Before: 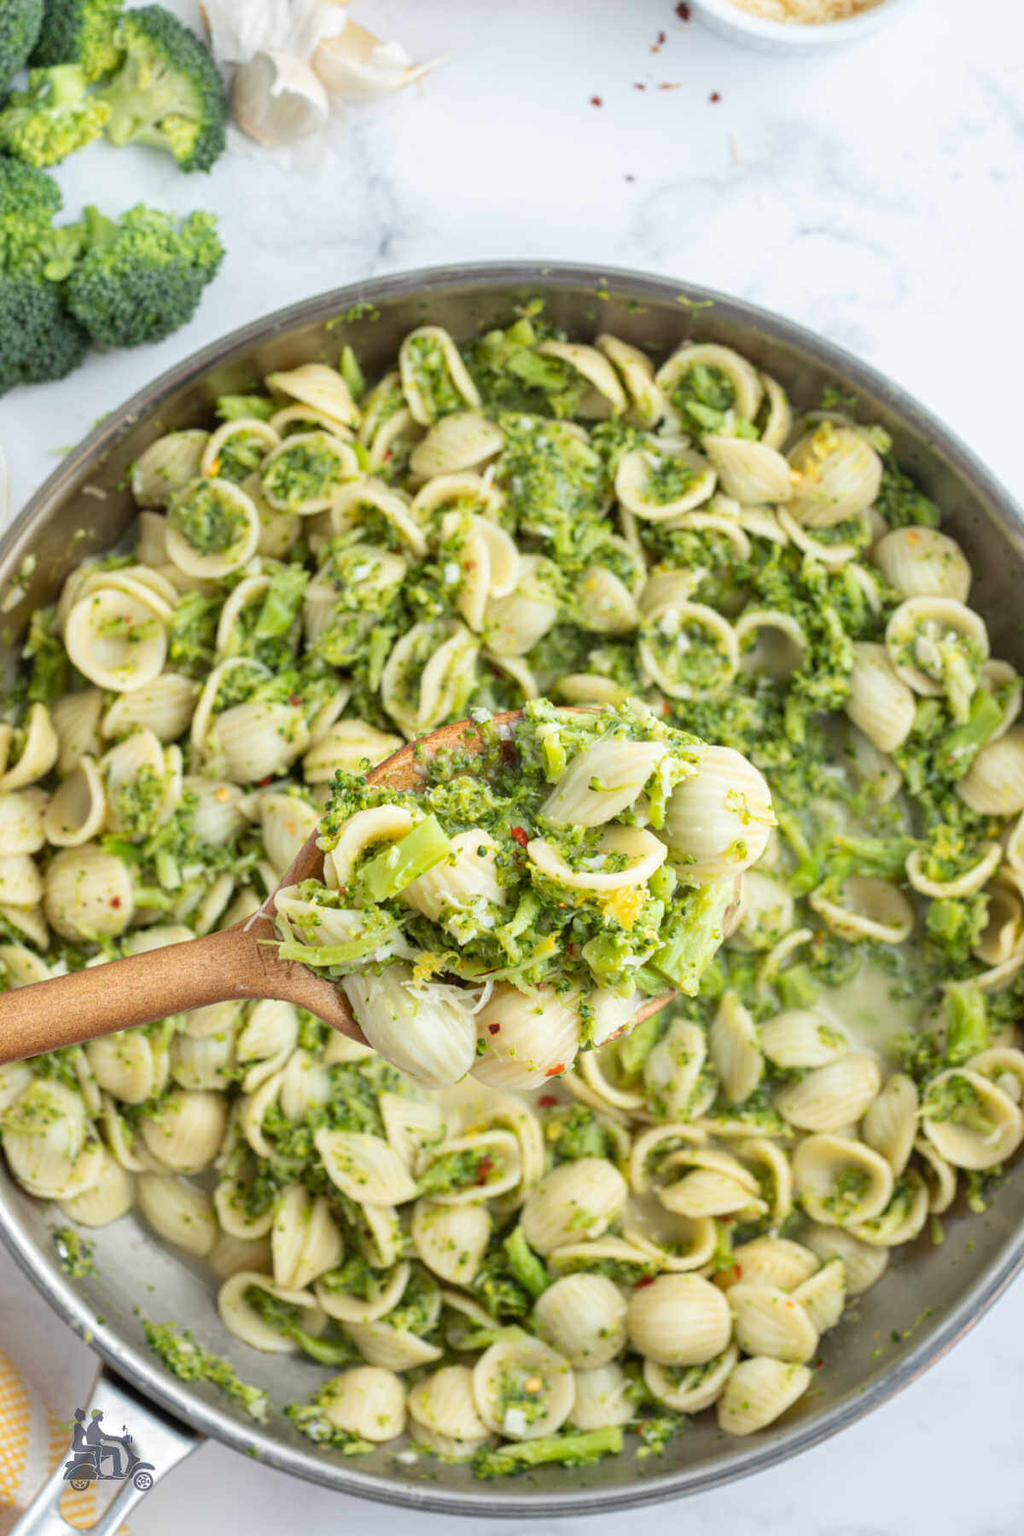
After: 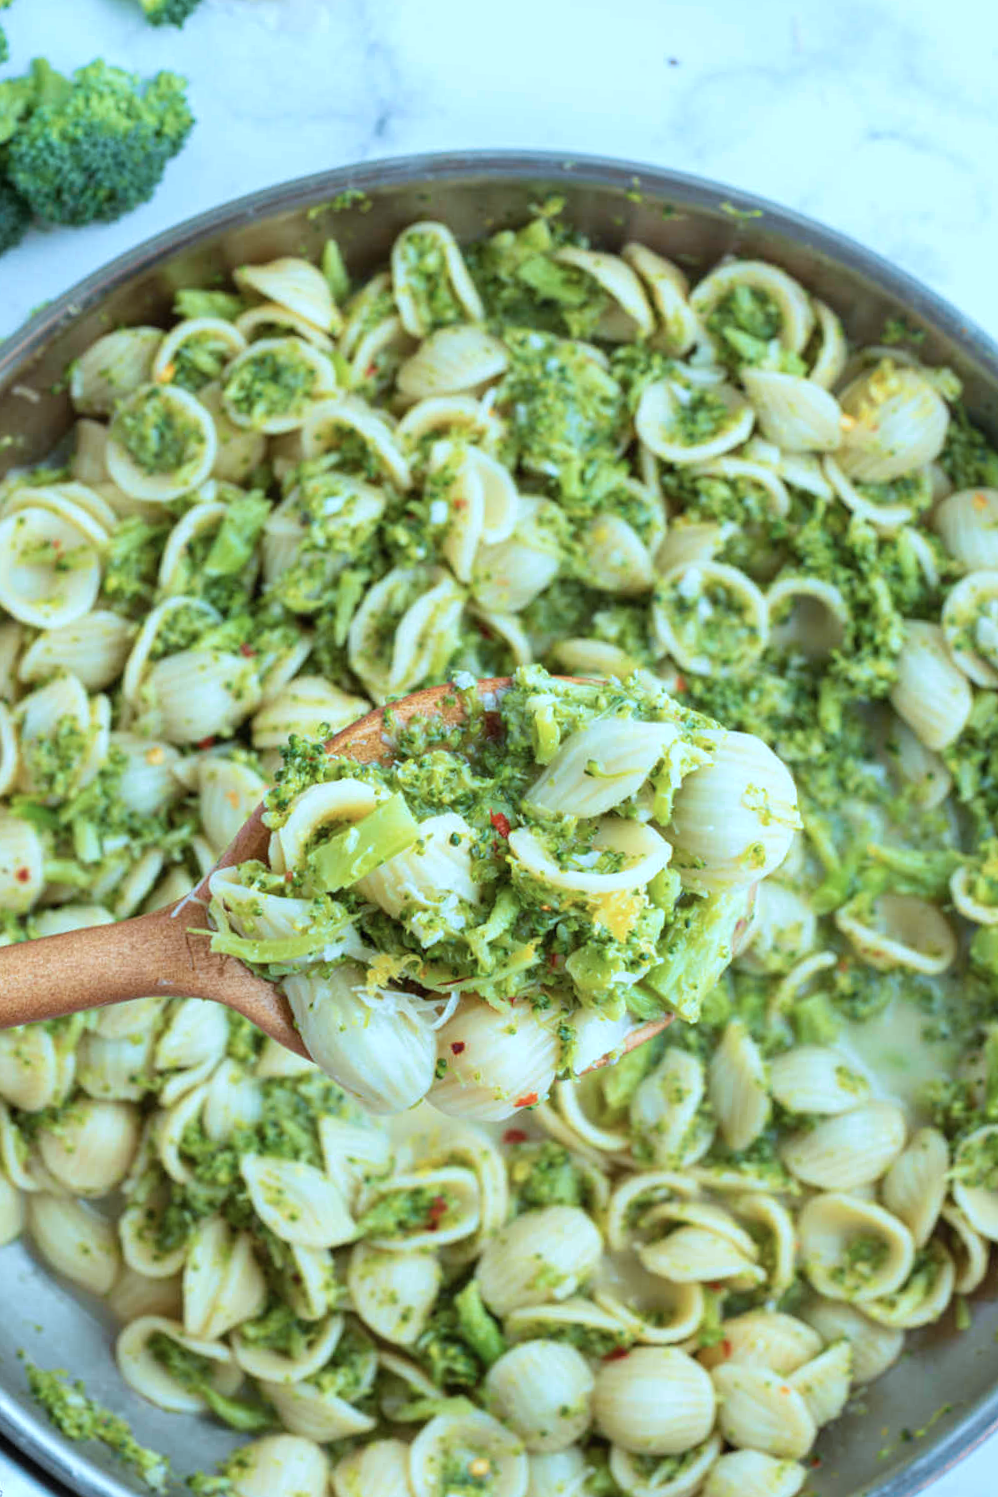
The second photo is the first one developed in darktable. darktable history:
crop and rotate: angle -3.27°, left 5.211%, top 5.211%, right 4.607%, bottom 4.607%
color correction: highlights a* -9.35, highlights b* -23.15
velvia: on, module defaults
